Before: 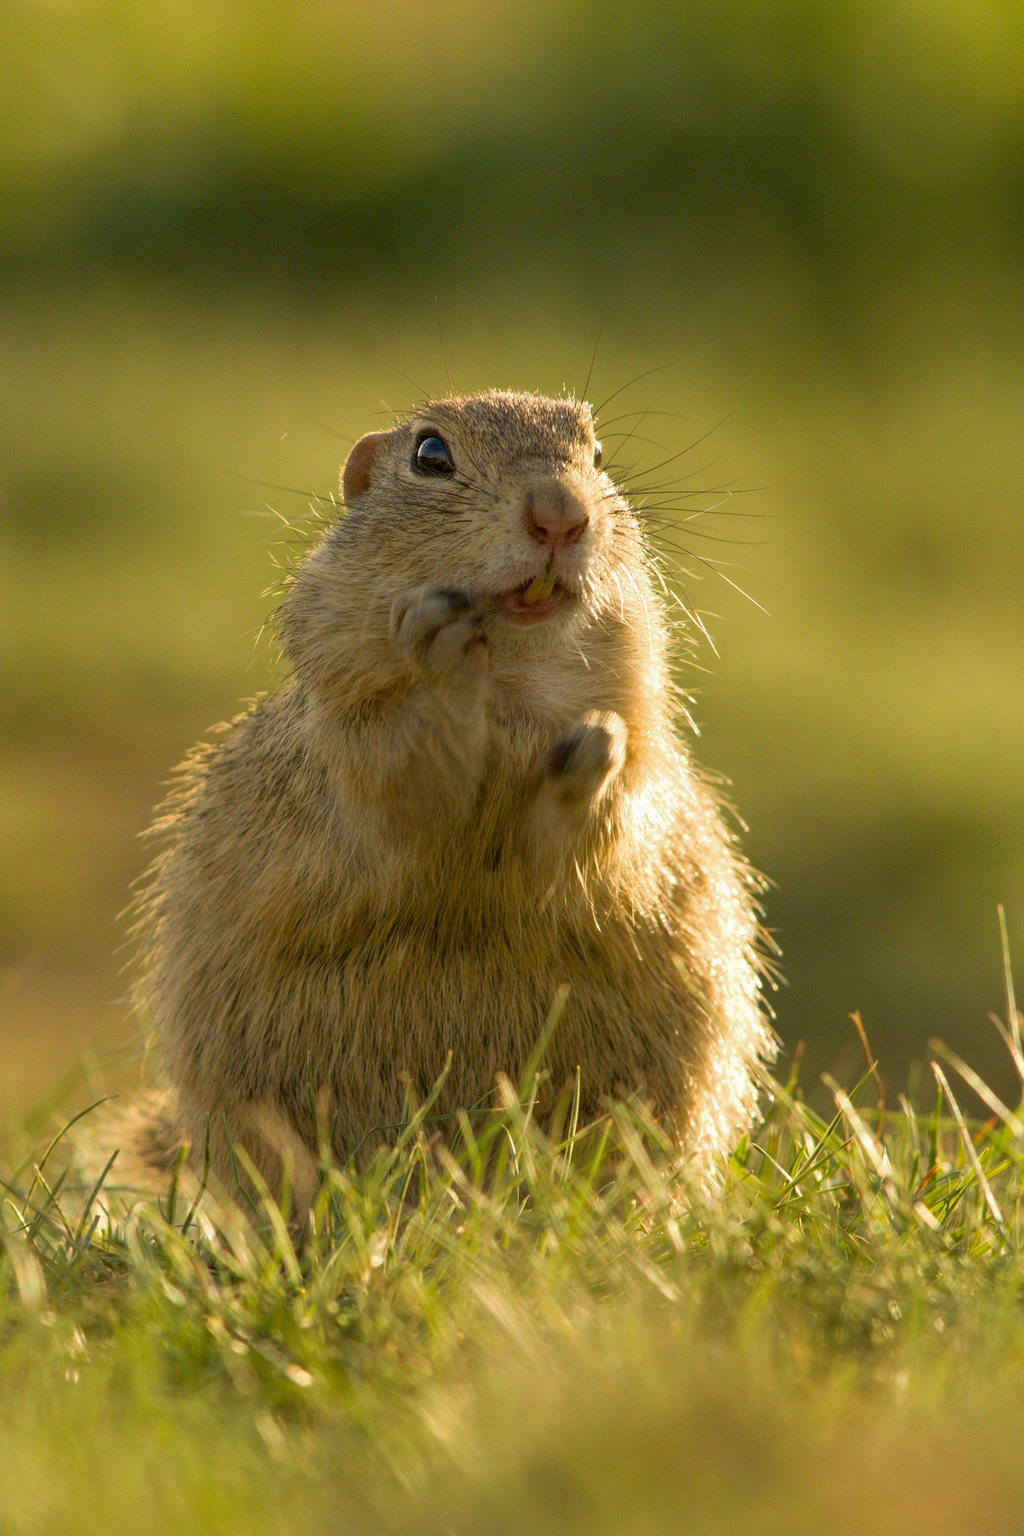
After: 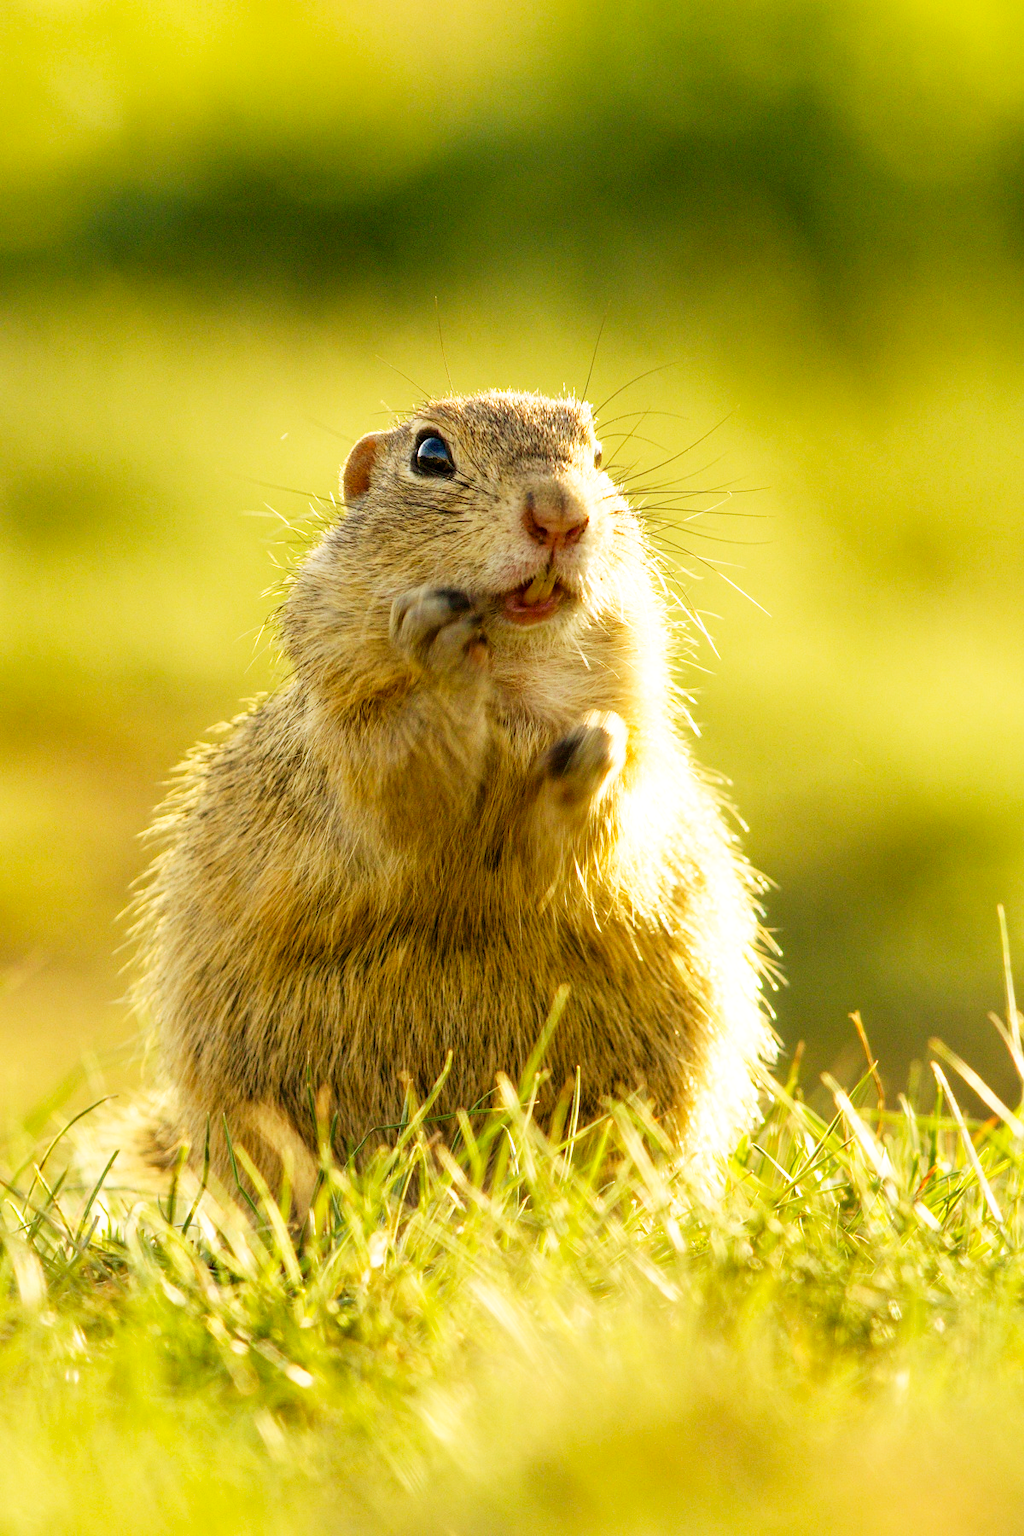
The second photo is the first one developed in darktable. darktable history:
bloom: size 3%, threshold 100%, strength 0%
base curve: curves: ch0 [(0, 0) (0.007, 0.004) (0.027, 0.03) (0.046, 0.07) (0.207, 0.54) (0.442, 0.872) (0.673, 0.972) (1, 1)], preserve colors none
